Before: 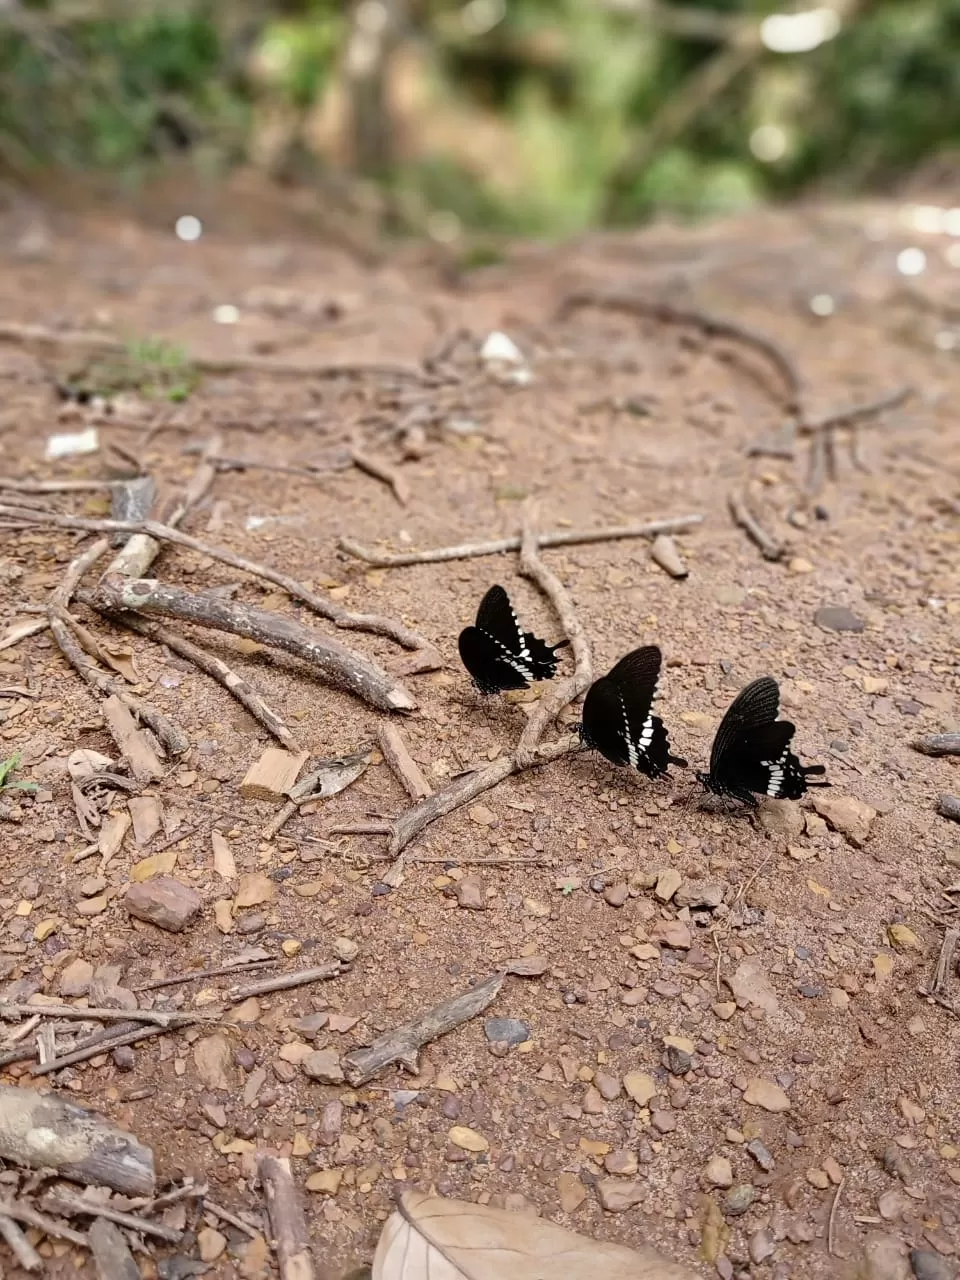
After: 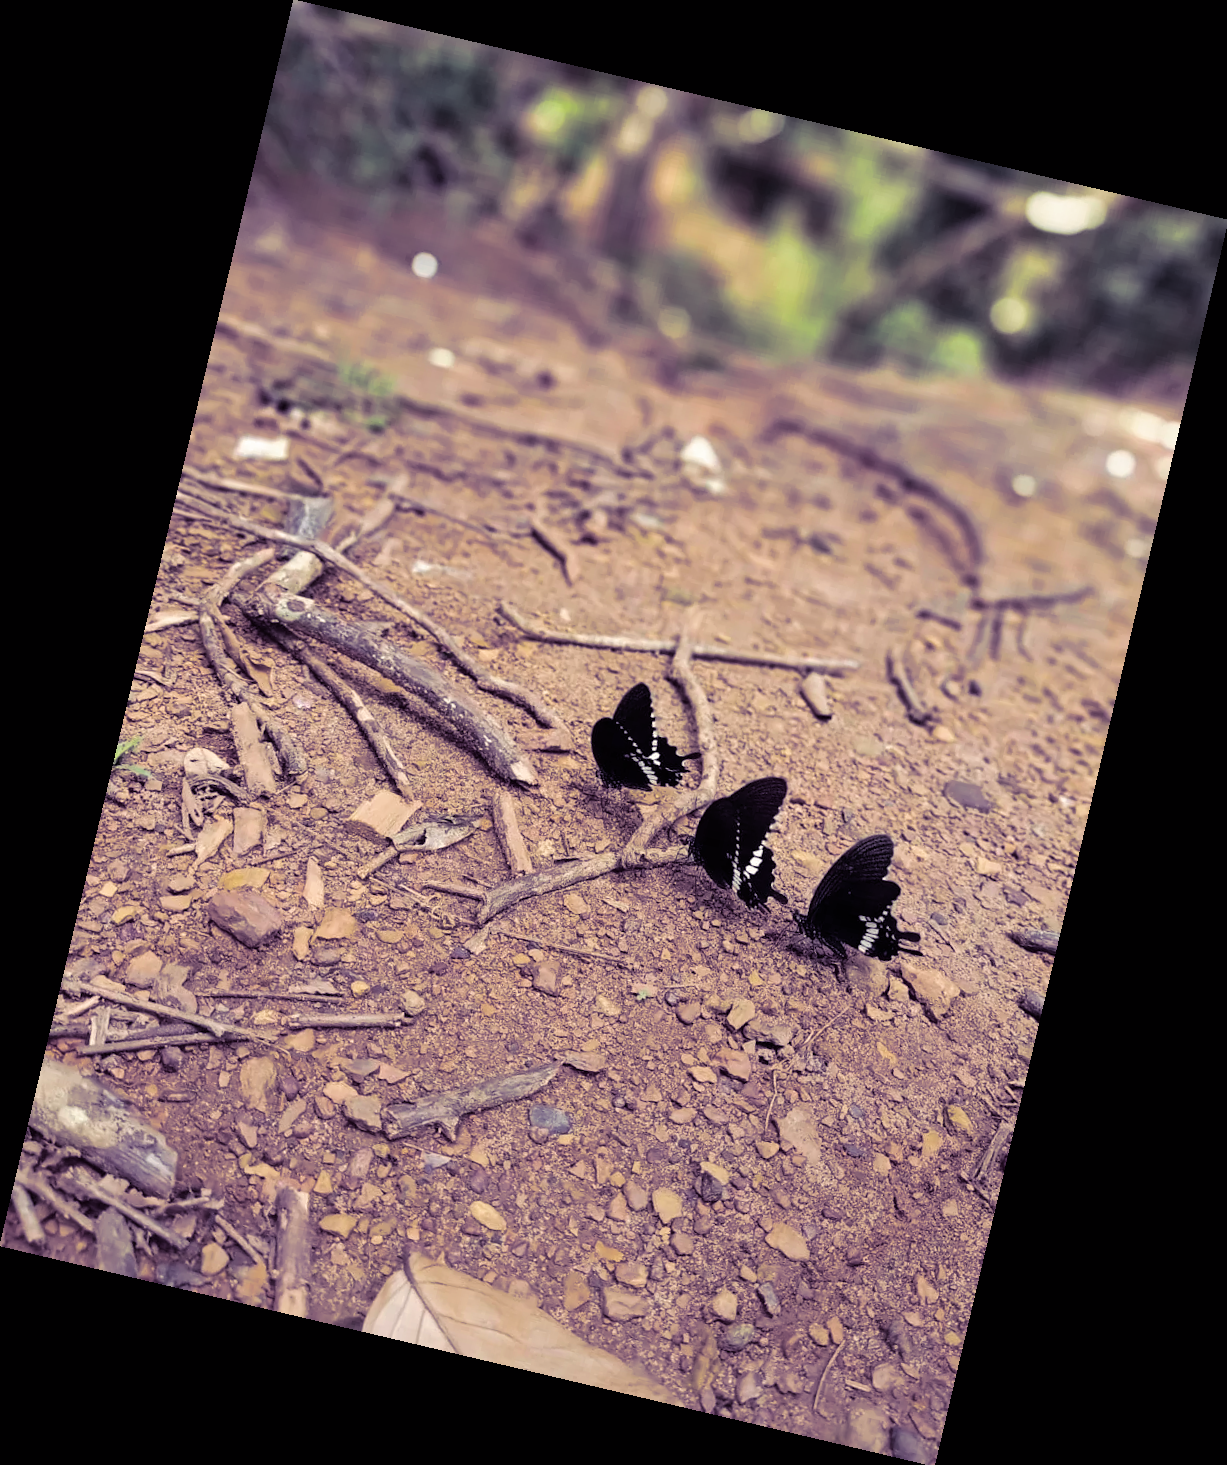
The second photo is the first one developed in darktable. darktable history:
rotate and perspective: rotation 13.27°, automatic cropping off
split-toning: shadows › hue 255.6°, shadows › saturation 0.66, highlights › hue 43.2°, highlights › saturation 0.68, balance -50.1
exposure: black level correction 0, compensate exposure bias true, compensate highlight preservation false
velvia: on, module defaults
